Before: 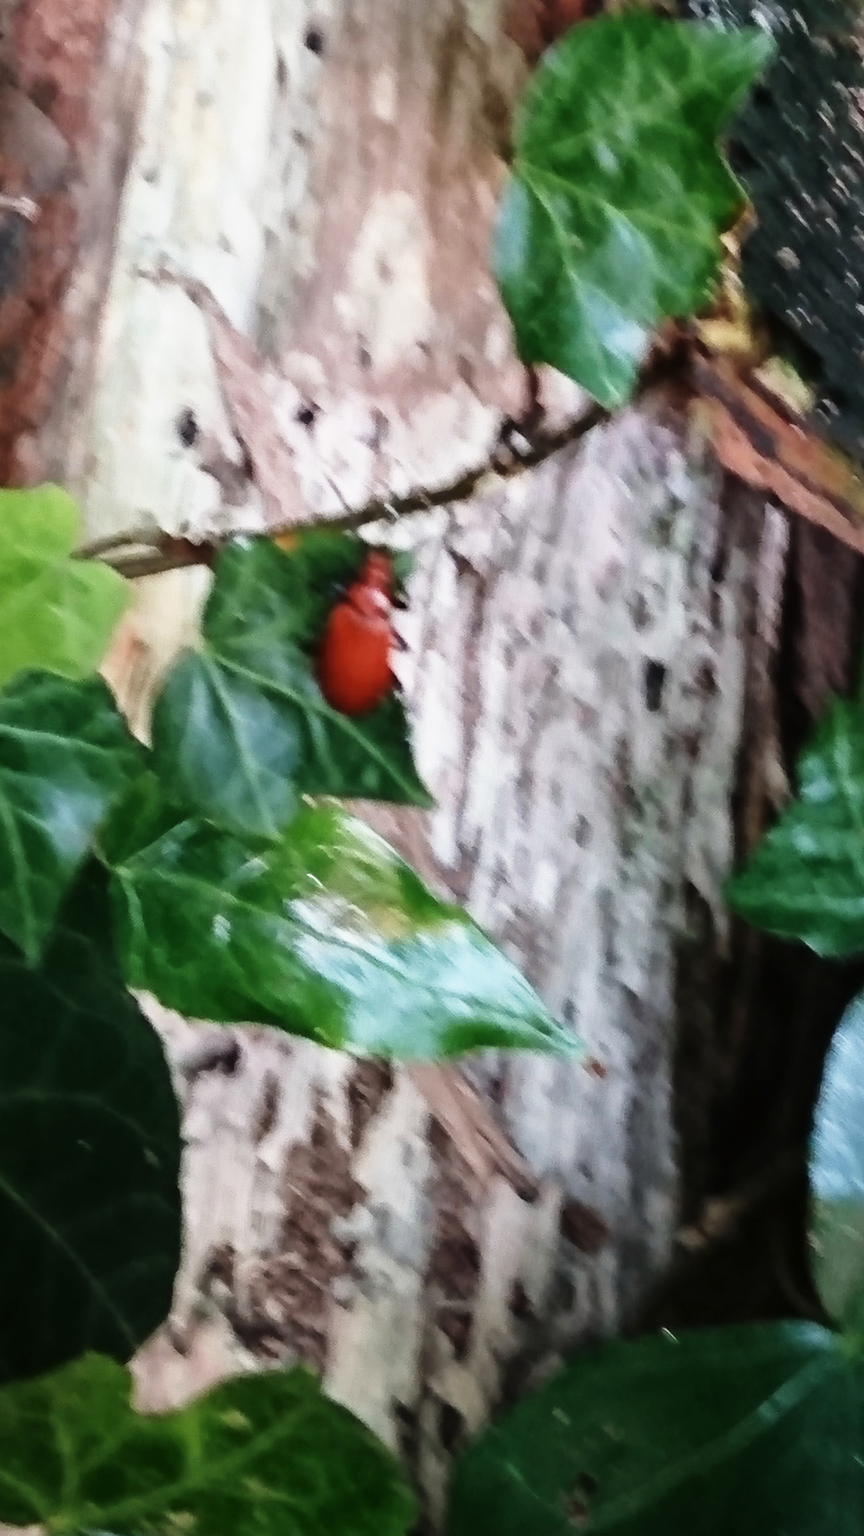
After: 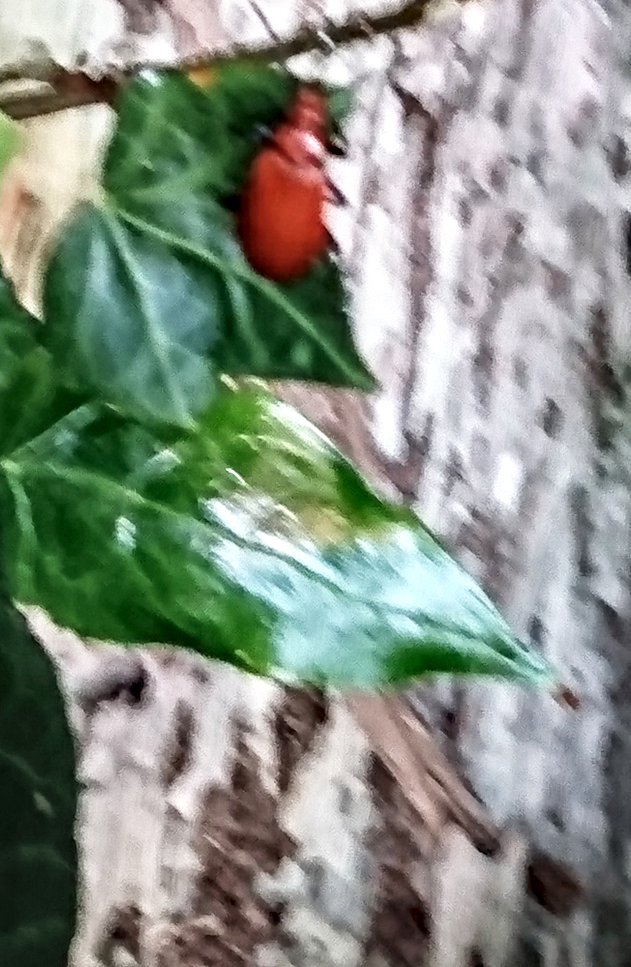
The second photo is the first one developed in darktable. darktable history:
crop: left 13.363%, top 31.09%, right 24.774%, bottom 15.572%
contrast equalizer: octaves 7, y [[0.51, 0.537, 0.559, 0.574, 0.599, 0.618], [0.5 ×6], [0.5 ×6], [0 ×6], [0 ×6]]
shadows and highlights: shadows 42.77, highlights 8.01
local contrast: detail 130%
